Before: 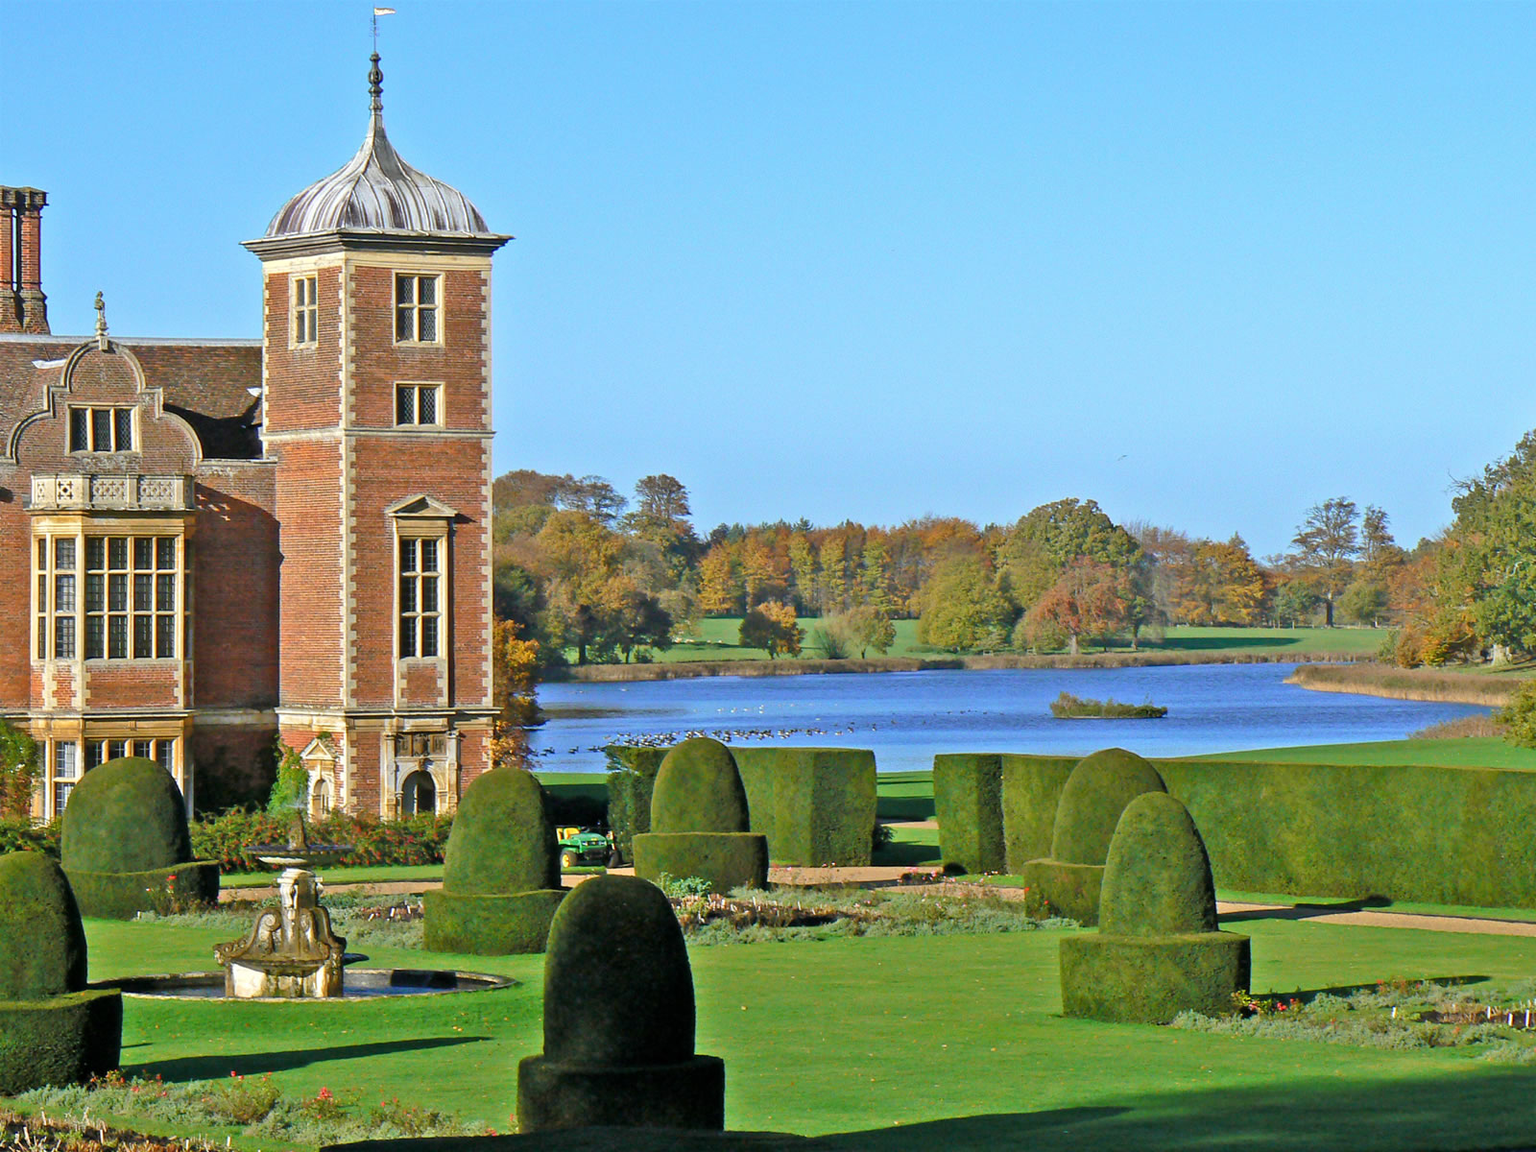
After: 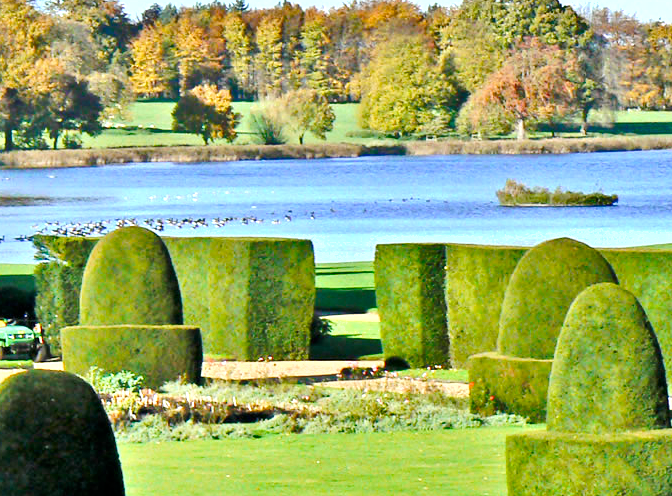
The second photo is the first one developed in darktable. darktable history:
levels: levels [0, 0.474, 0.947]
tone curve: curves: ch0 [(0, 0) (0.037, 0.011) (0.131, 0.108) (0.279, 0.279) (0.476, 0.554) (0.617, 0.693) (0.704, 0.77) (0.813, 0.852) (0.916, 0.924) (1, 0.993)]; ch1 [(0, 0) (0.318, 0.278) (0.444, 0.427) (0.493, 0.492) (0.508, 0.502) (0.534, 0.531) (0.562, 0.571) (0.626, 0.667) (0.746, 0.764) (1, 1)]; ch2 [(0, 0) (0.316, 0.292) (0.381, 0.37) (0.423, 0.448) (0.476, 0.492) (0.502, 0.498) (0.522, 0.518) (0.533, 0.532) (0.586, 0.631) (0.634, 0.663) (0.7, 0.7) (0.861, 0.808) (1, 0.951)], preserve colors none
shadows and highlights: shadows 40.15, highlights -53.42, low approximation 0.01, soften with gaussian
exposure: exposure 1 EV, compensate exposure bias true, compensate highlight preservation false
crop: left 37.389%, top 45.21%, right 20.583%, bottom 13.439%
